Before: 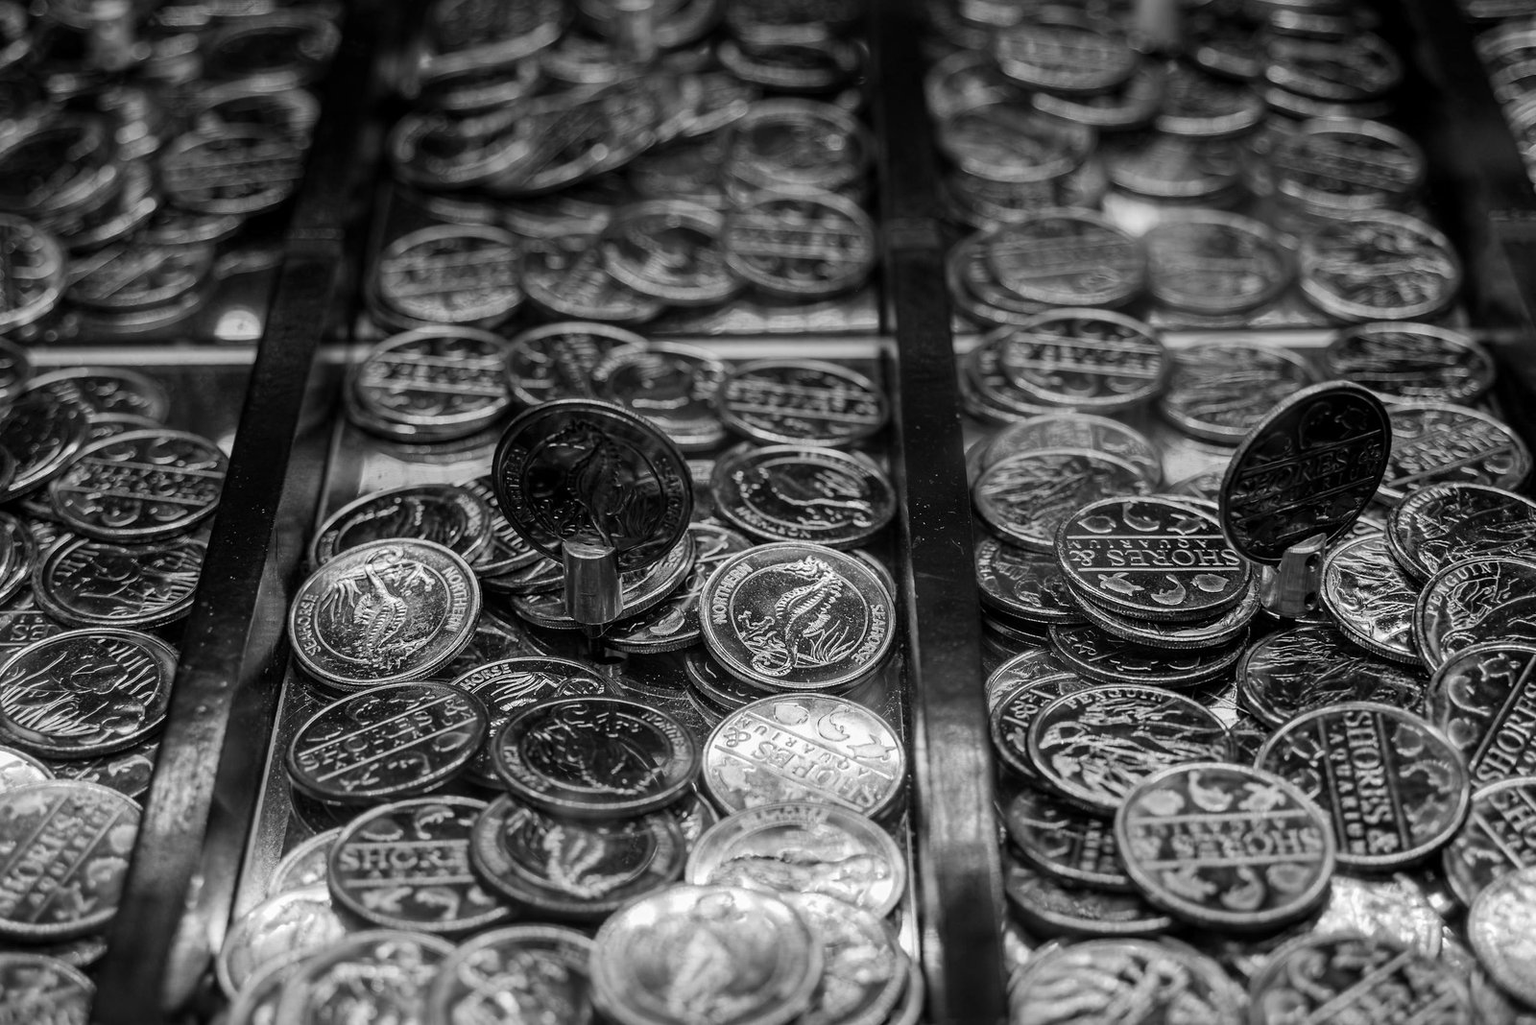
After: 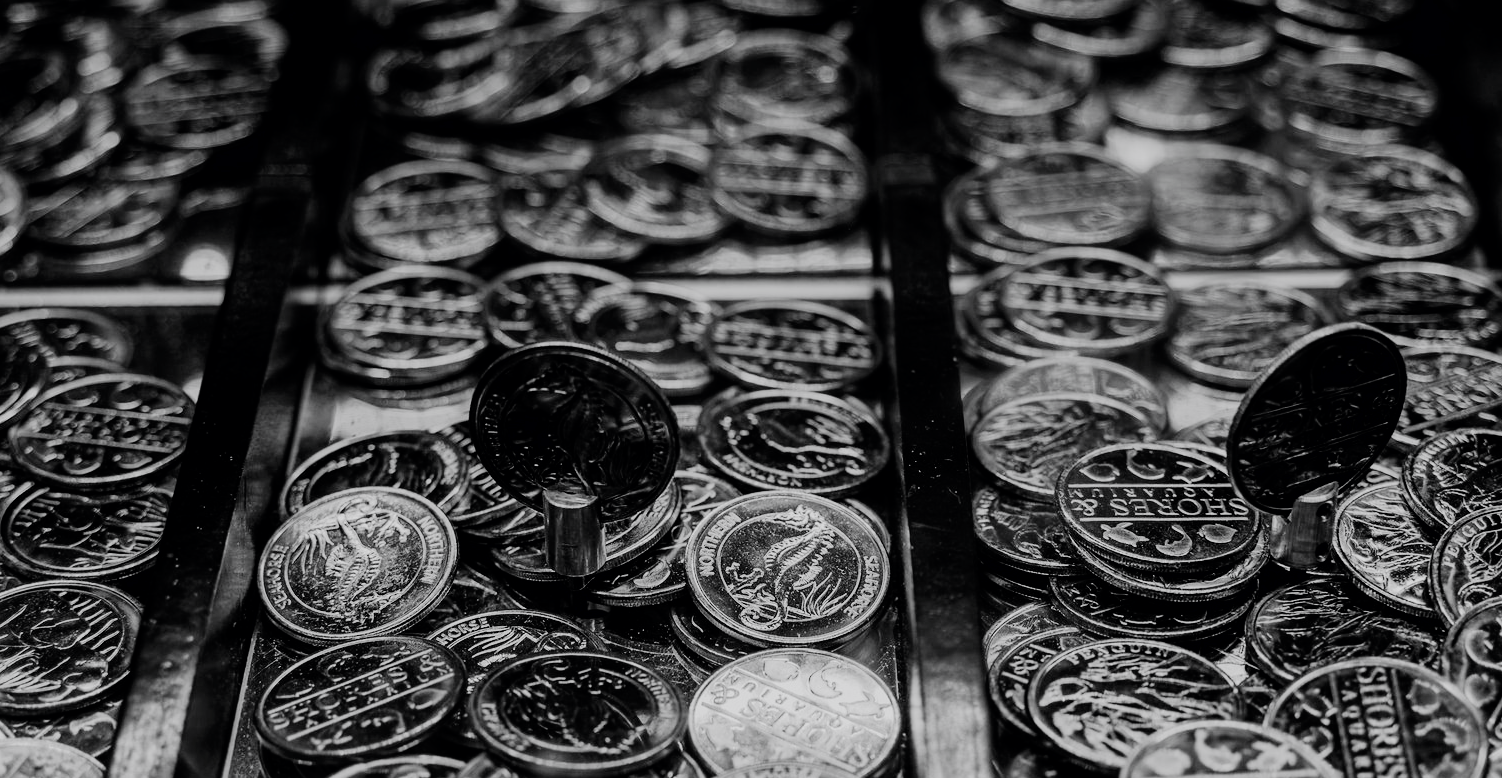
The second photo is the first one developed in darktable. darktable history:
tone curve: curves: ch0 [(0.003, 0) (0.066, 0.031) (0.163, 0.112) (0.264, 0.238) (0.395, 0.408) (0.517, 0.56) (0.684, 0.734) (0.791, 0.814) (1, 1)]; ch1 [(0, 0) (0.164, 0.115) (0.337, 0.332) (0.39, 0.398) (0.464, 0.461) (0.501, 0.5) (0.507, 0.5) (0.534, 0.532) (0.577, 0.59) (0.652, 0.681) (0.733, 0.749) (0.811, 0.796) (1, 1)]; ch2 [(0, 0) (0.337, 0.382) (0.464, 0.476) (0.501, 0.5) (0.527, 0.54) (0.551, 0.565) (0.6, 0.59) (0.687, 0.675) (1, 1)], color space Lab, independent channels, preserve colors none
filmic rgb: black relative exposure -7.65 EV, white relative exposure 4.56 EV, threshold -0.318 EV, transition 3.19 EV, structure ↔ texture 99.12%, hardness 3.61, color science v6 (2022), enable highlight reconstruction true
crop: left 2.717%, top 6.975%, right 3.381%, bottom 20.144%
color zones: curves: ch0 [(0.068, 0.464) (0.25, 0.5) (0.48, 0.508) (0.75, 0.536) (0.886, 0.476) (0.967, 0.456)]; ch1 [(0.066, 0.456) (0.25, 0.5) (0.616, 0.508) (0.746, 0.56) (0.934, 0.444)]
